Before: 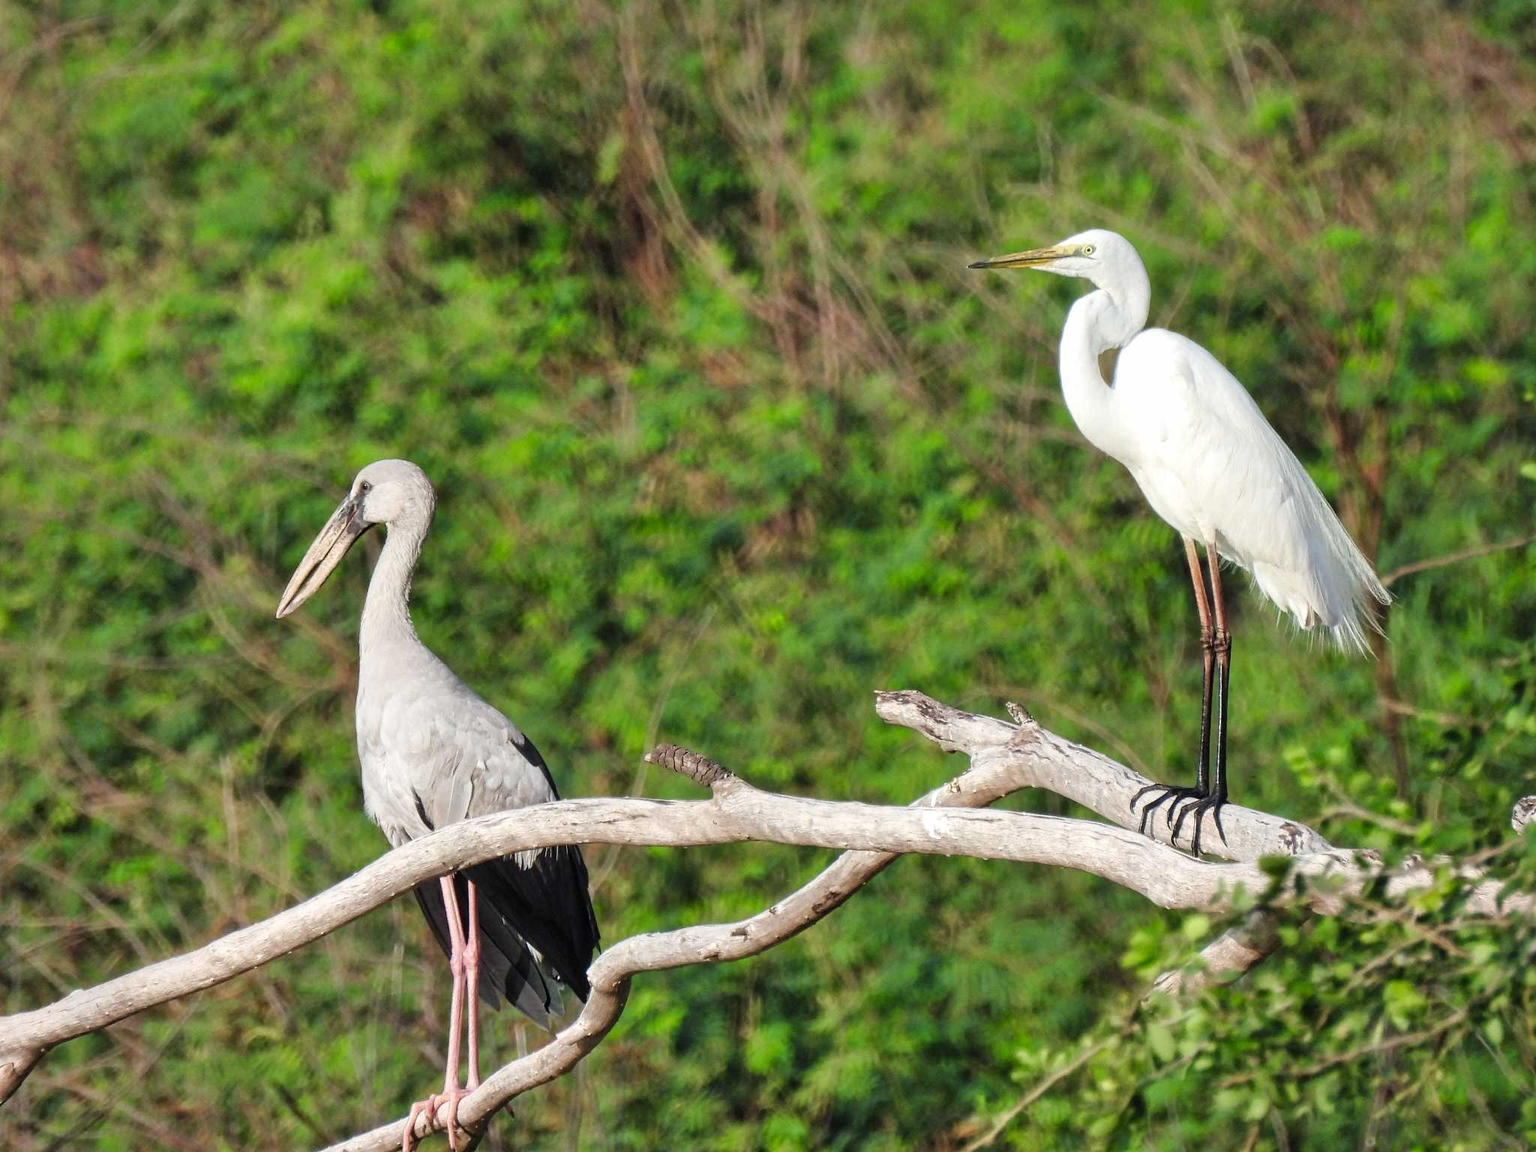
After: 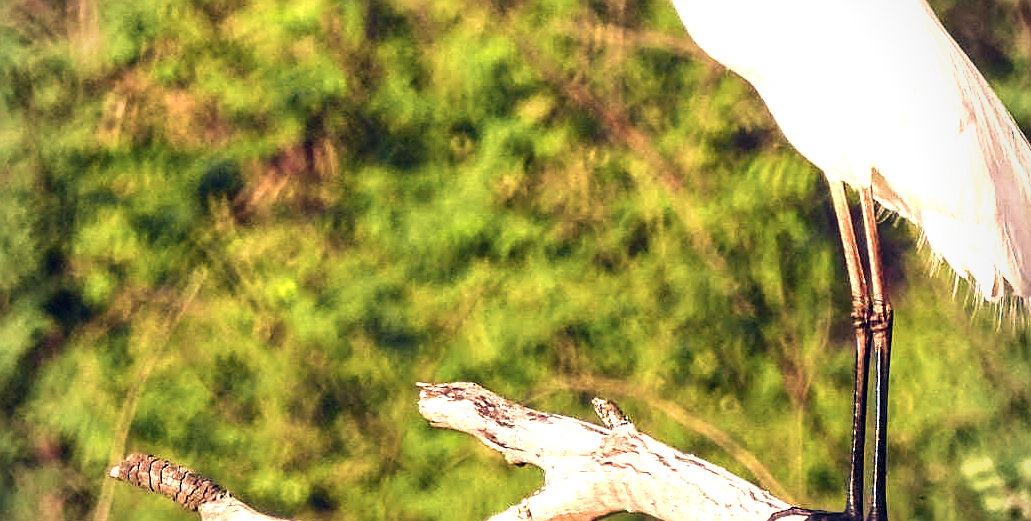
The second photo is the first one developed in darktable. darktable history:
crop: left 36.6%, top 35.04%, right 13.028%, bottom 30.99%
tone equalizer: -8 EV -0.772 EV, -7 EV -0.676 EV, -6 EV -0.618 EV, -5 EV -0.416 EV, -3 EV 0.396 EV, -2 EV 0.6 EV, -1 EV 0.7 EV, +0 EV 0.74 EV, edges refinement/feathering 500, mask exposure compensation -1.57 EV, preserve details no
exposure: exposure 0.377 EV, compensate highlight preservation false
color correction: highlights a* 20.23, highlights b* 27.92, shadows a* 3.45, shadows b* -16.58, saturation 0.764
local contrast: on, module defaults
velvia: strength 67.75%, mid-tones bias 0.968
vignetting: fall-off radius 61.01%
sharpen: on, module defaults
